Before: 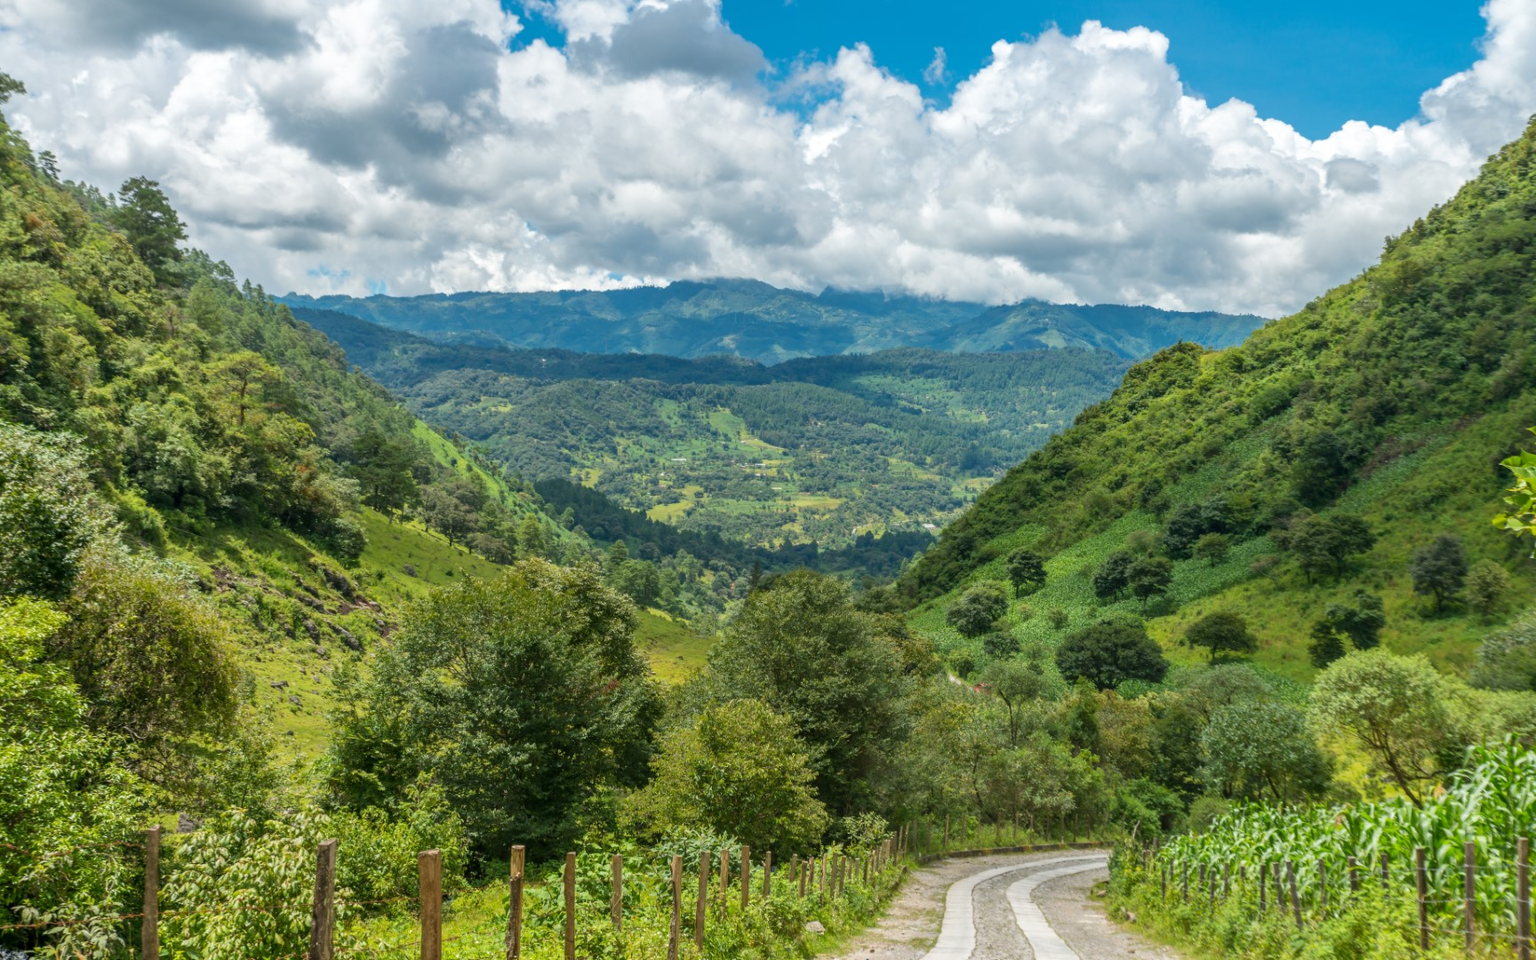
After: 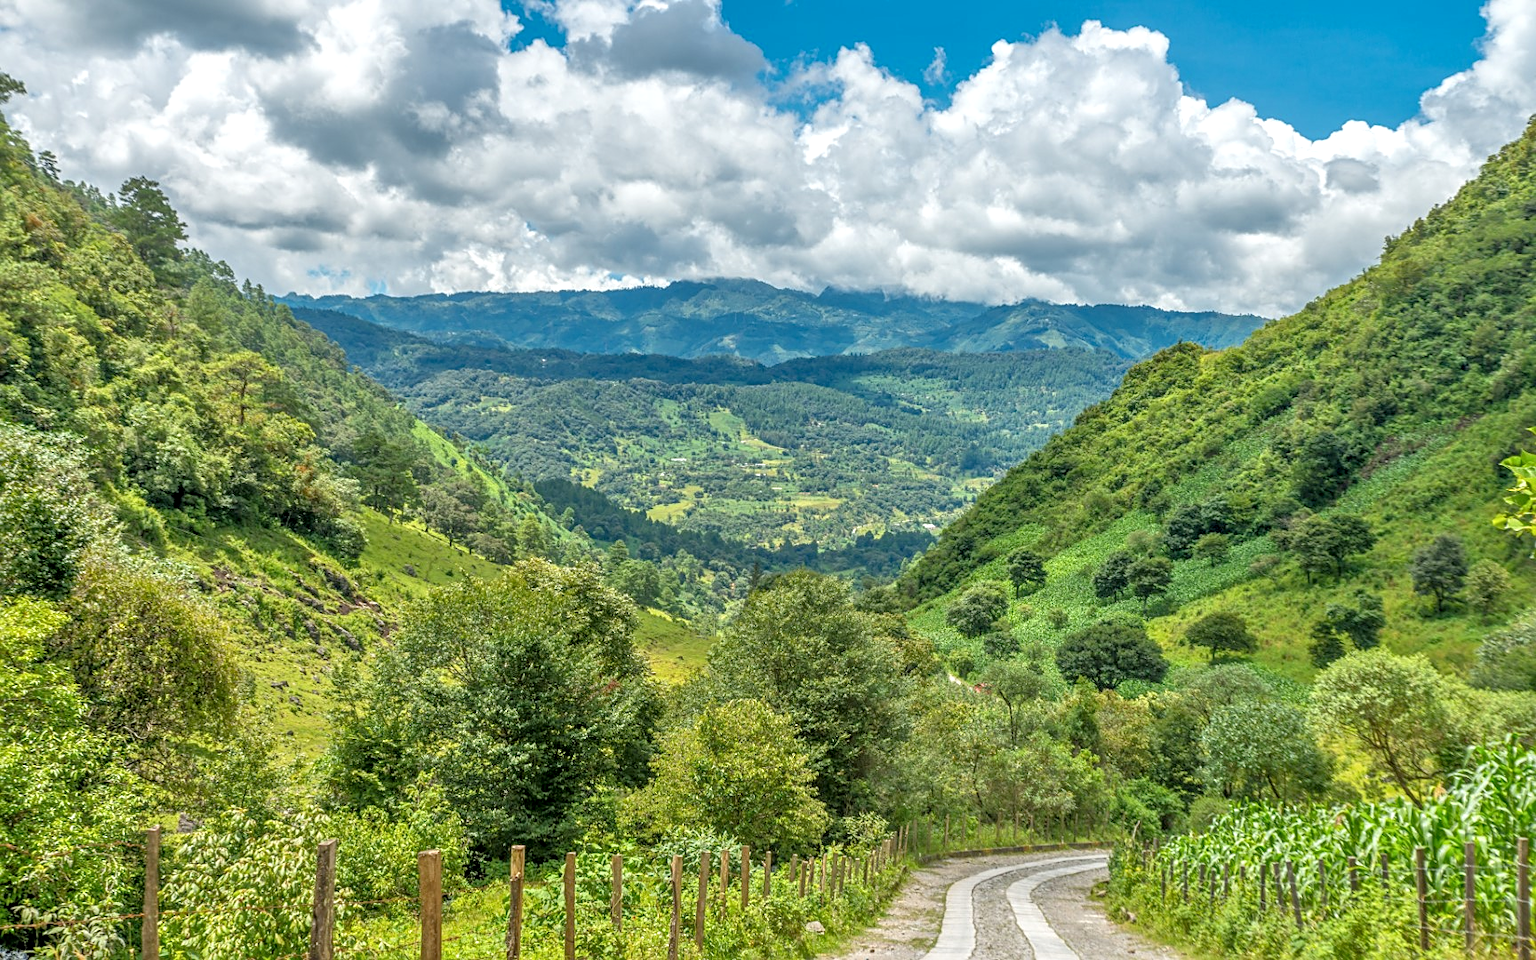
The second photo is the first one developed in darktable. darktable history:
sharpen: on, module defaults
tone equalizer: -7 EV 0.15 EV, -6 EV 0.58 EV, -5 EV 1.17 EV, -4 EV 1.36 EV, -3 EV 1.16 EV, -2 EV 0.6 EV, -1 EV 0.167 EV
local contrast: on, module defaults
color correction: highlights a* -0.244, highlights b* -0.13
